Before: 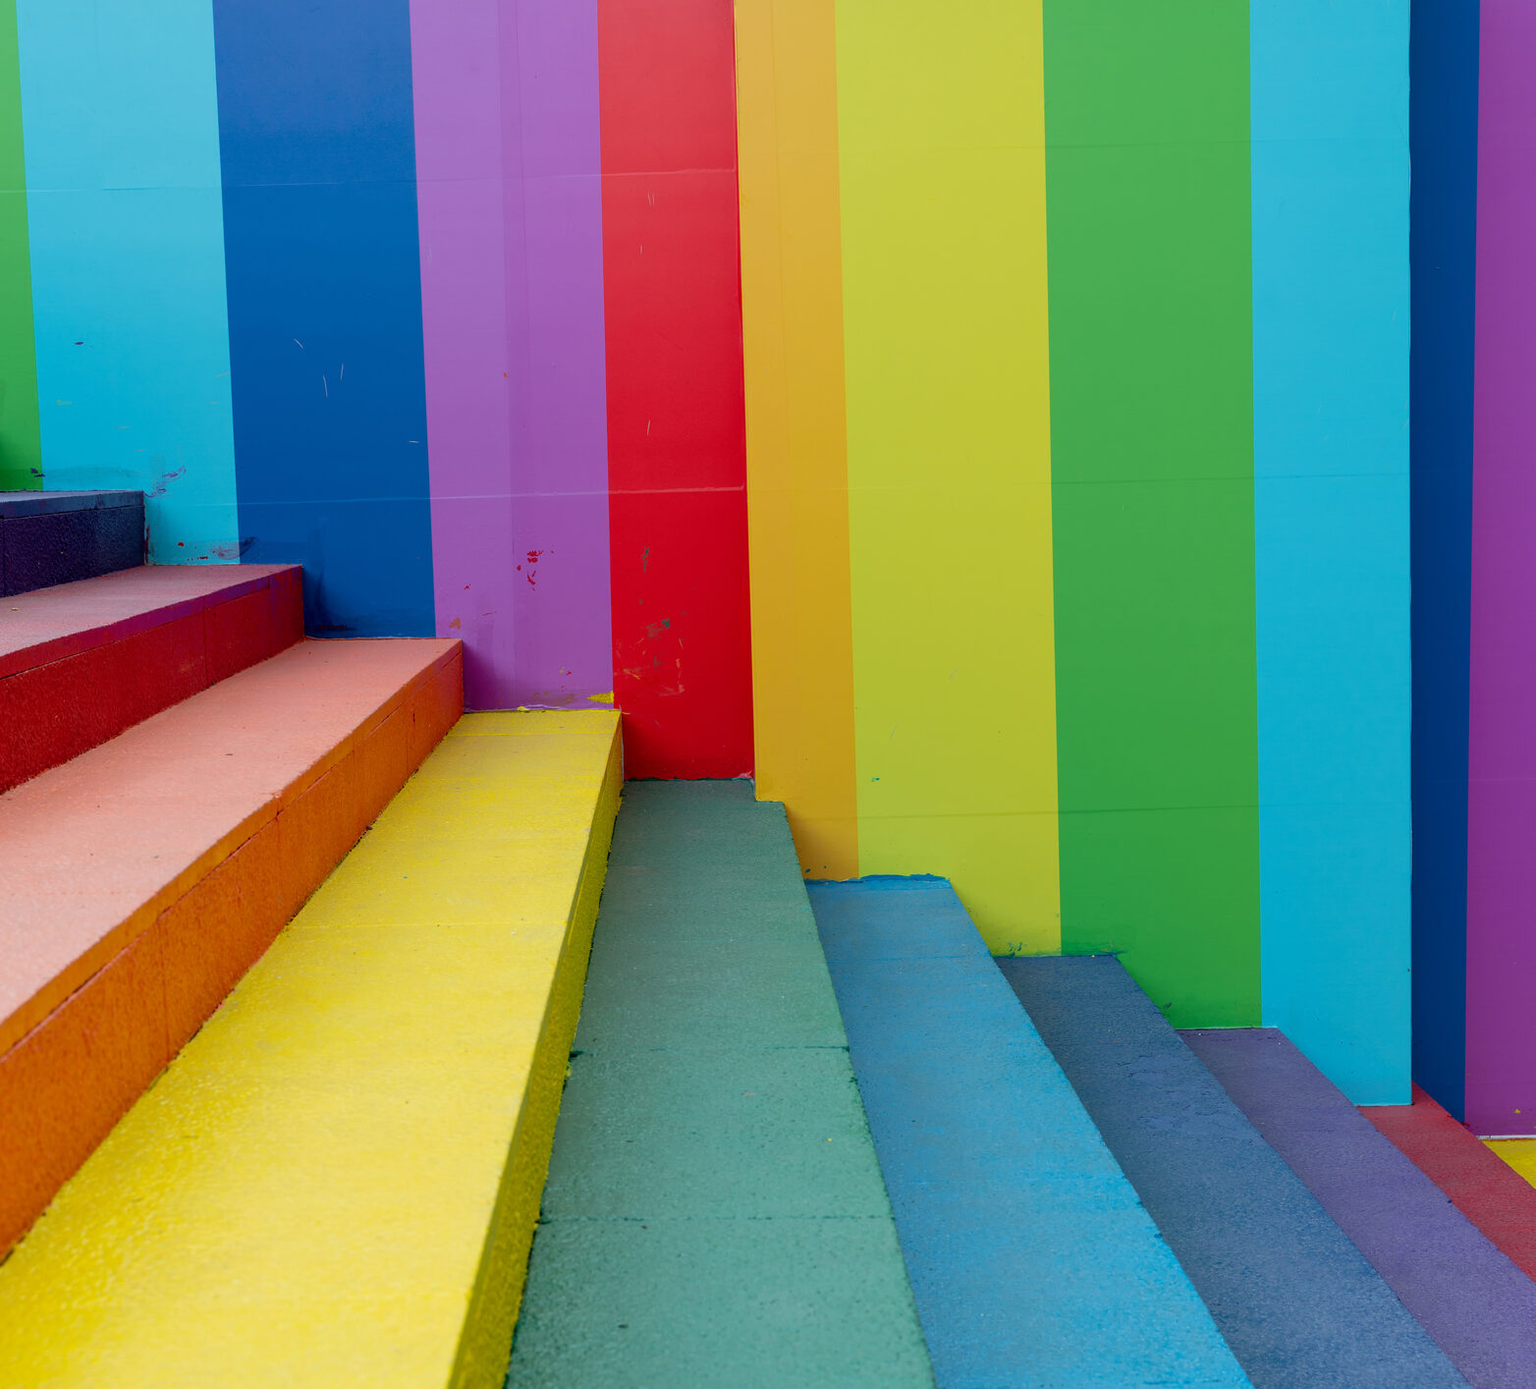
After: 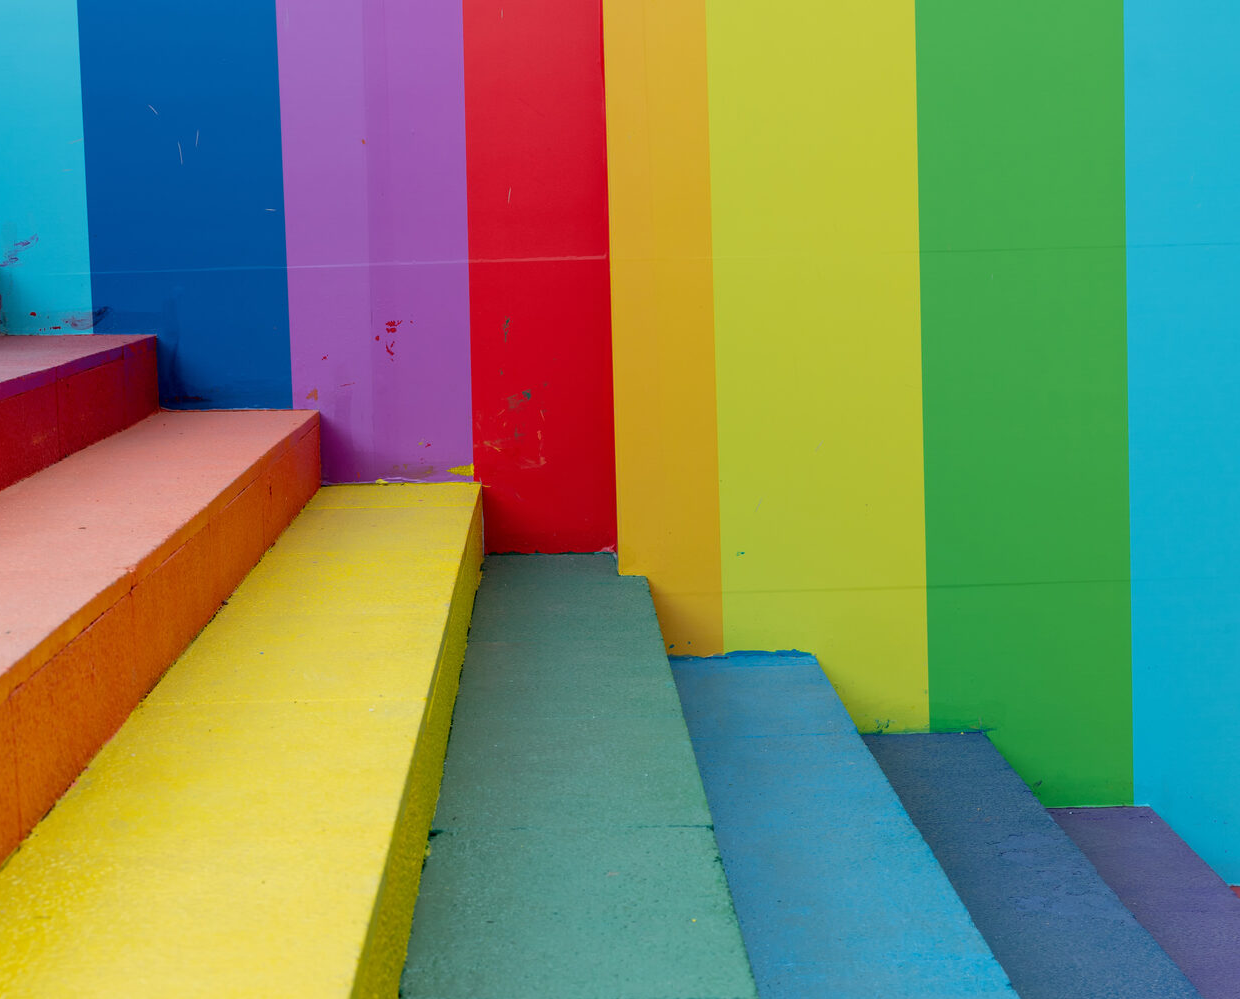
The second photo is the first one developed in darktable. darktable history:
crop: left 9.691%, top 16.979%, right 10.979%, bottom 12.33%
